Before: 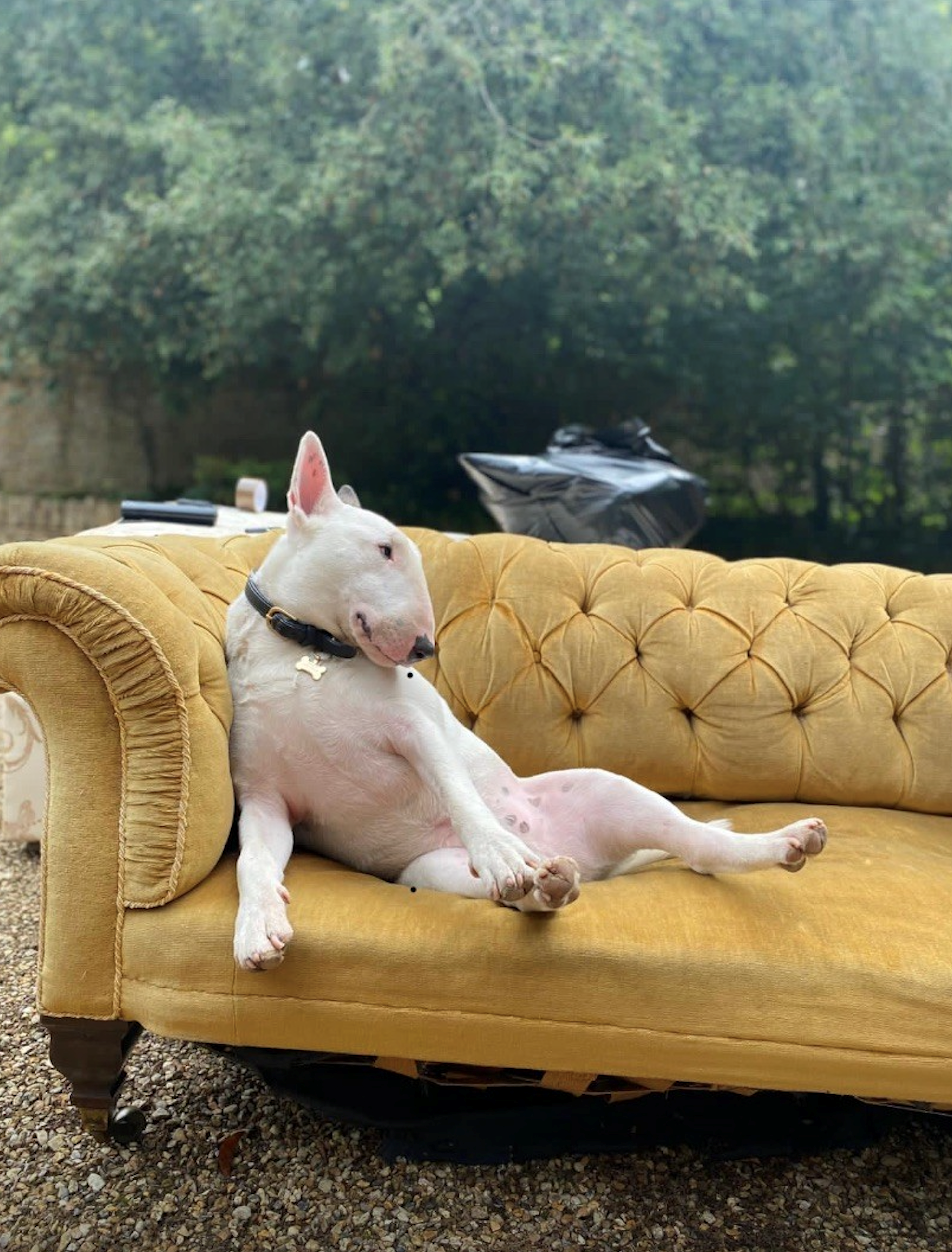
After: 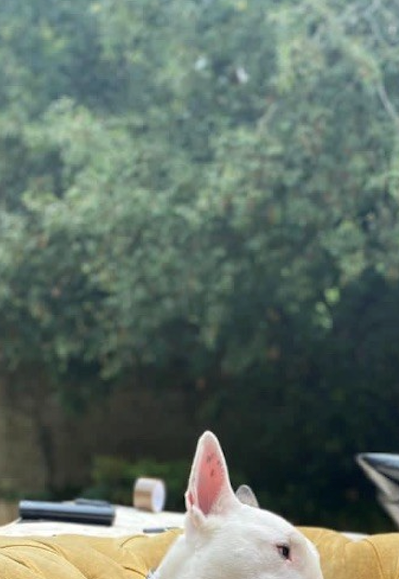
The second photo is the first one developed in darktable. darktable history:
shadows and highlights: shadows 37.27, highlights -28.18, soften with gaussian
crop and rotate: left 10.817%, top 0.062%, right 47.194%, bottom 53.626%
